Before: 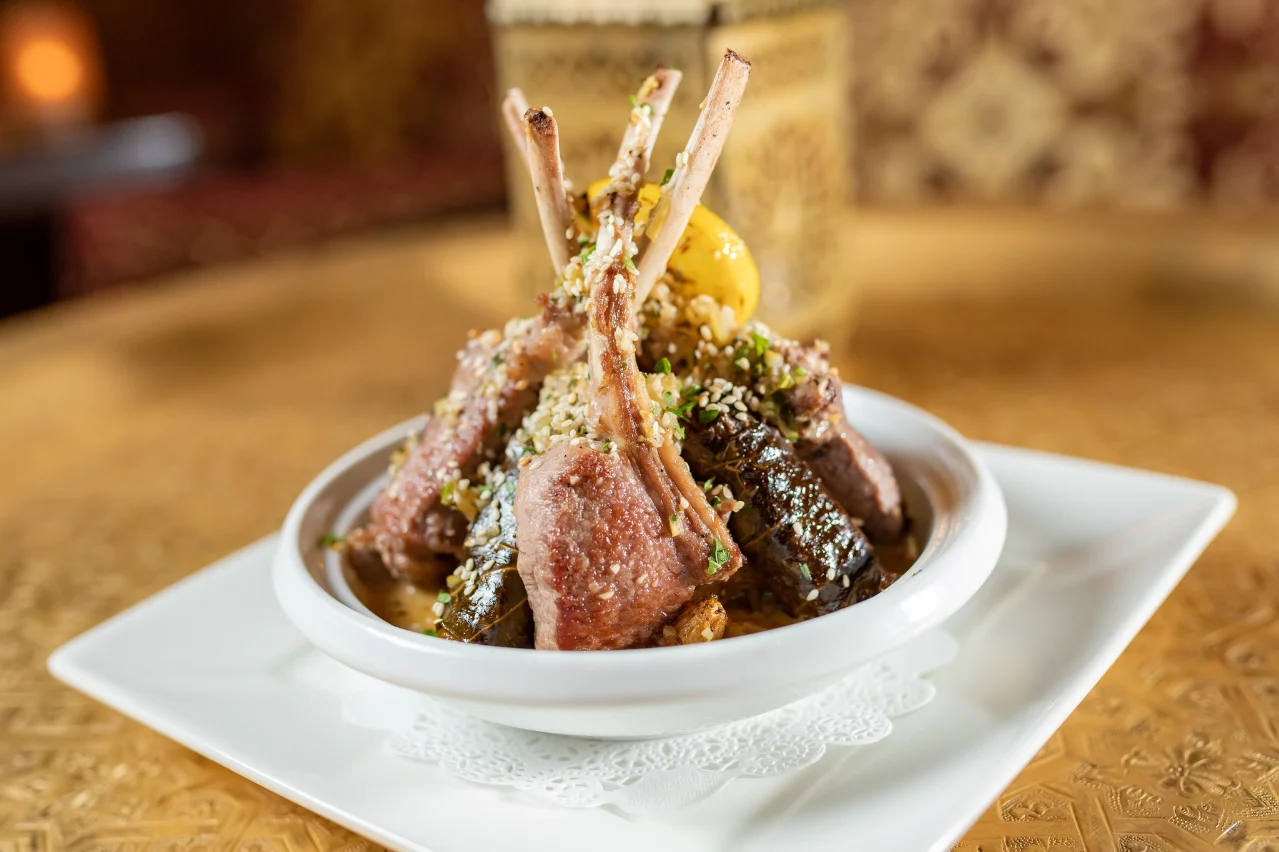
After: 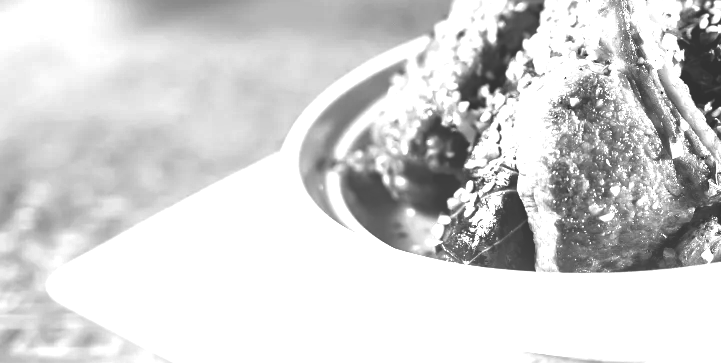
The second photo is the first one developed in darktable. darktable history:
exposure: black level correction 0.009, exposure 1.425 EV, compensate highlight preservation false
crop: top 44.483%, right 43.593%, bottom 12.892%
contrast brightness saturation: contrast -0.03, brightness -0.59, saturation -1
local contrast: detail 69%
